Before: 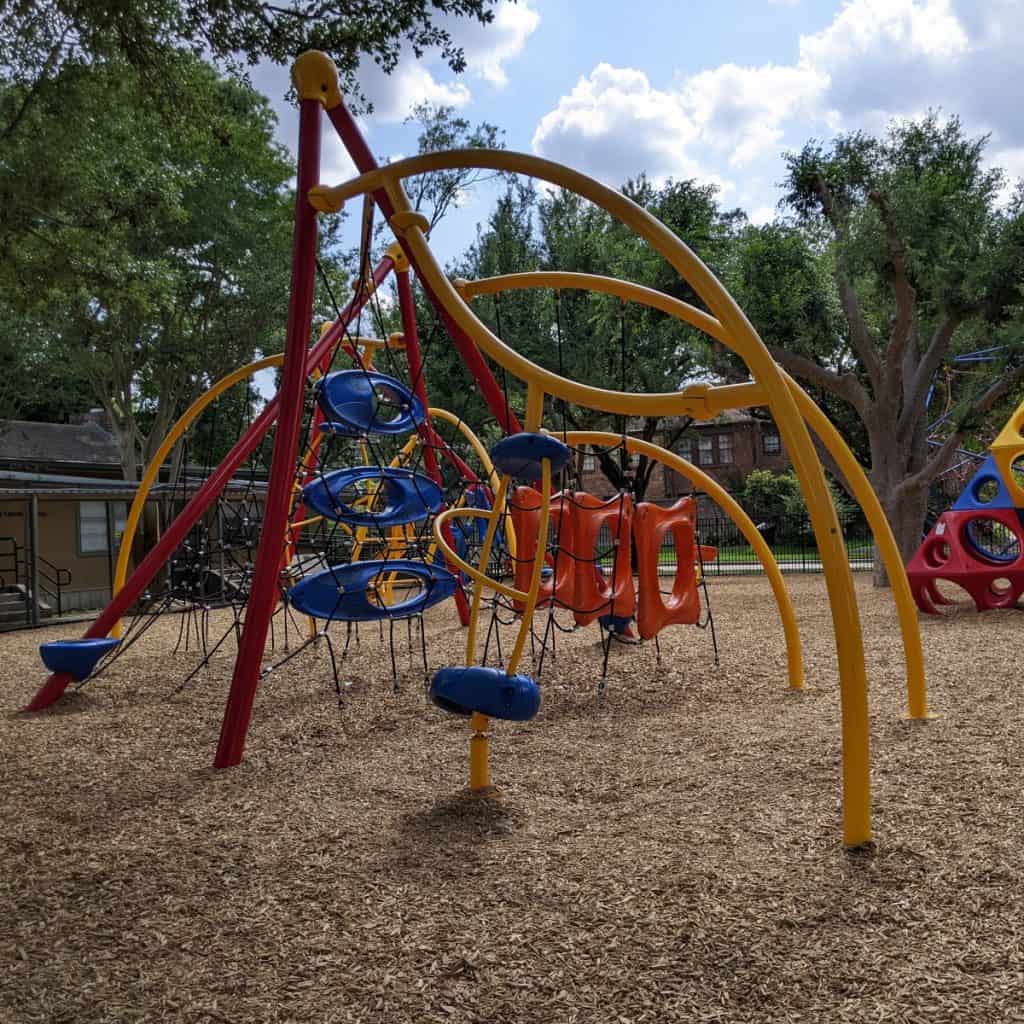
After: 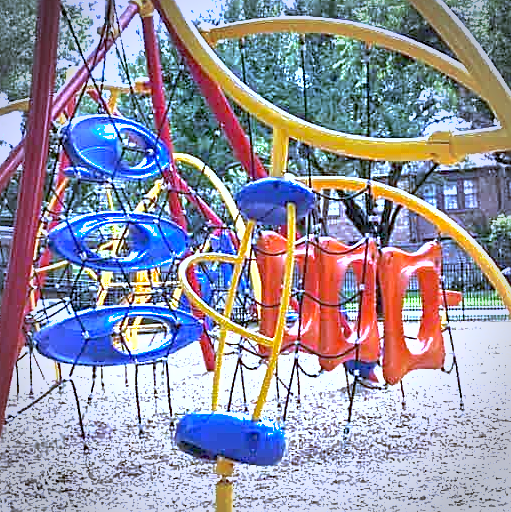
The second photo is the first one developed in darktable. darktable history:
crop: left 25%, top 25%, right 25%, bottom 25%
vignetting: fall-off start 71.74%
exposure: exposure 3 EV, compensate highlight preservation false
sharpen: on, module defaults
shadows and highlights: on, module defaults
white balance: red 0.766, blue 1.537
